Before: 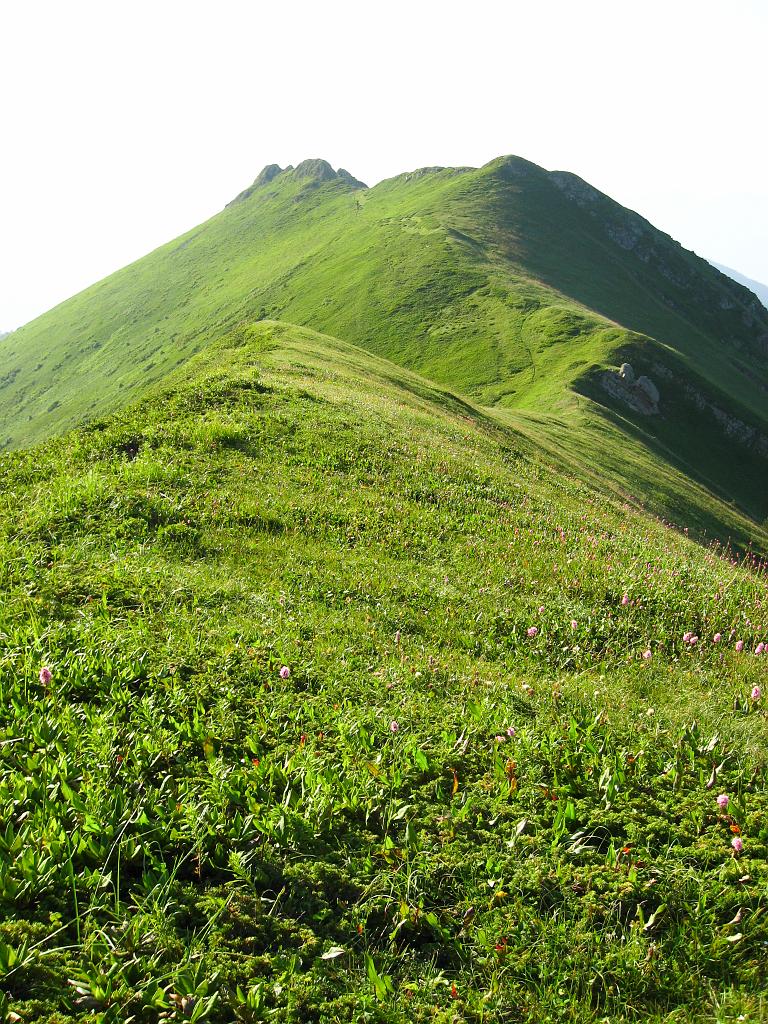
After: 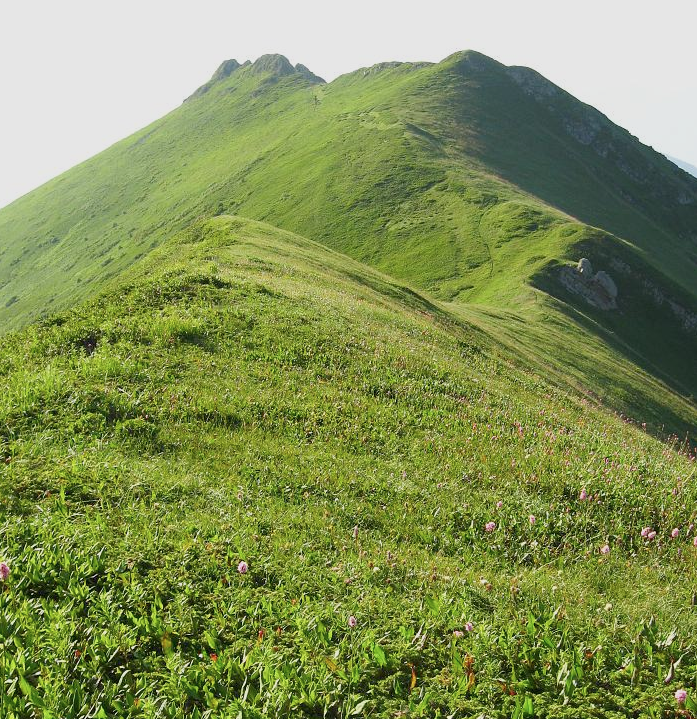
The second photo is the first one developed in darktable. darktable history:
color balance: contrast -15%
crop: left 5.596%, top 10.314%, right 3.534%, bottom 19.395%
